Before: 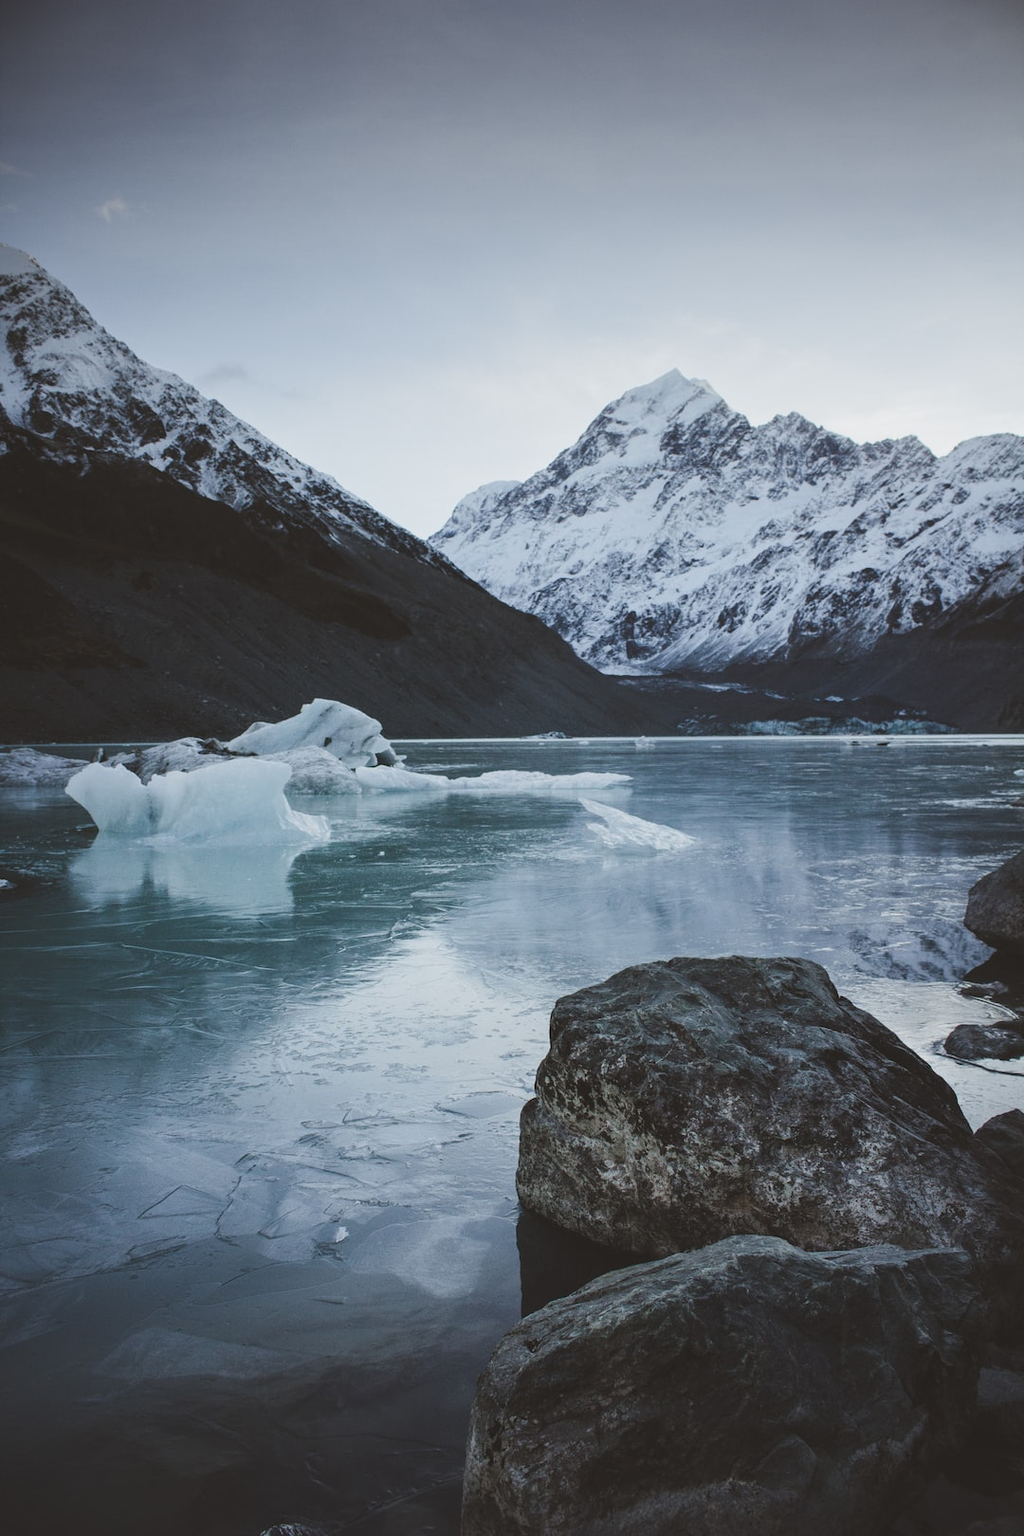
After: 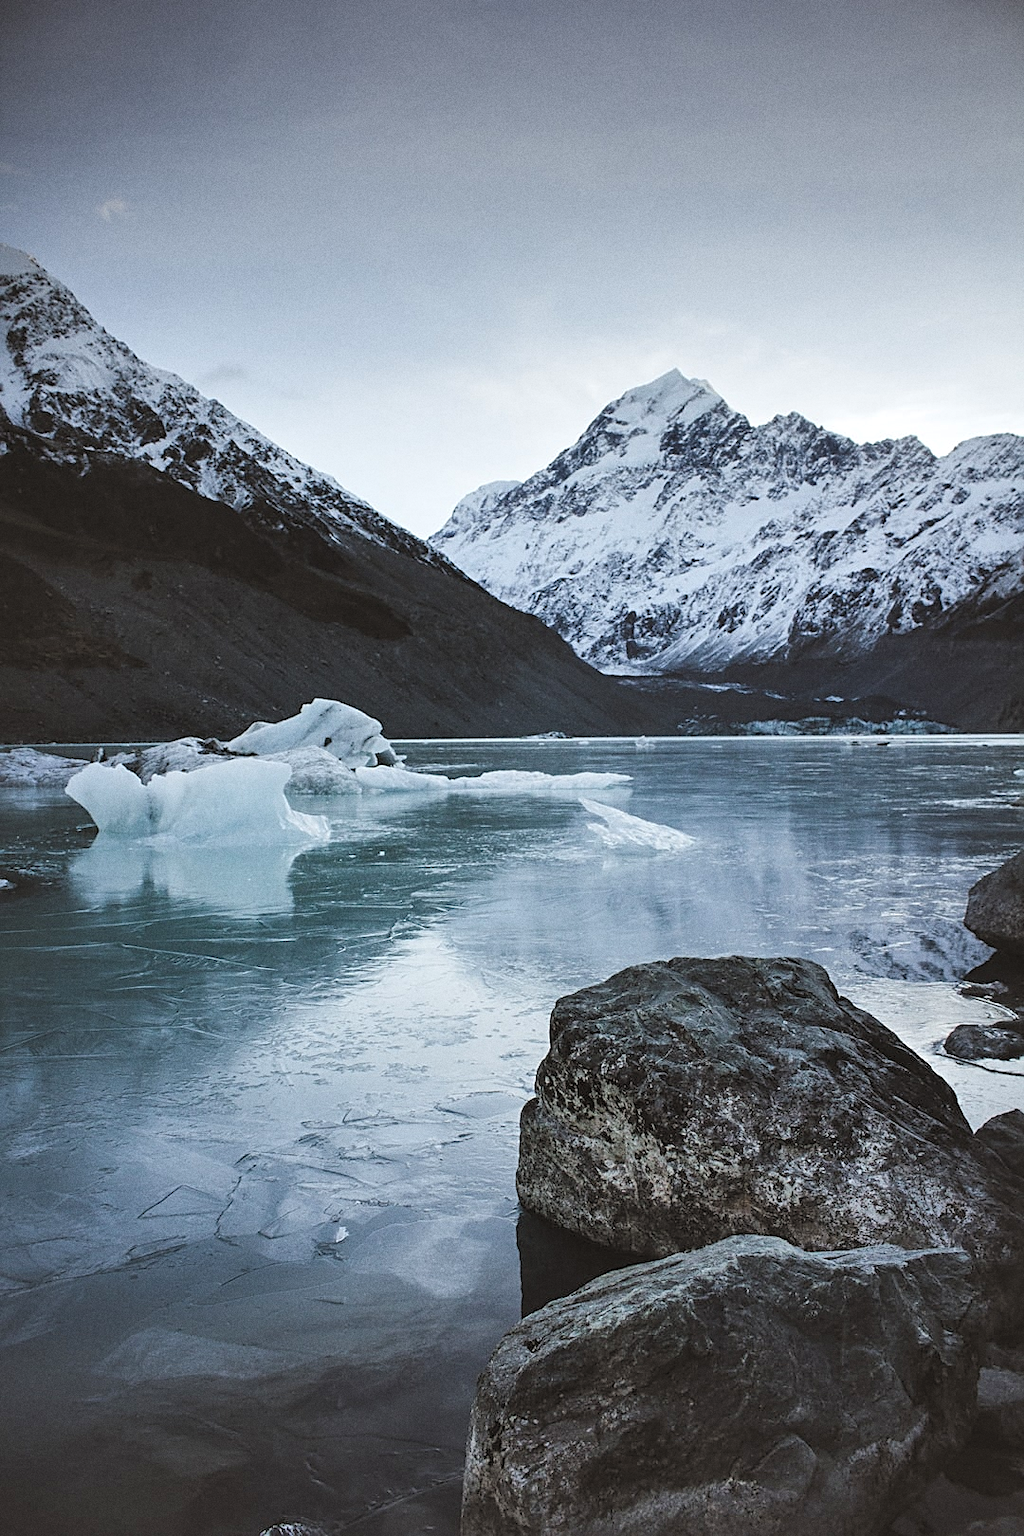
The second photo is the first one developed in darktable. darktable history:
rgb levels: levels [[0.01, 0.419, 0.839], [0, 0.5, 1], [0, 0.5, 1]]
sharpen: on, module defaults
grain: coarseness 0.09 ISO
shadows and highlights: white point adjustment 1, soften with gaussian
